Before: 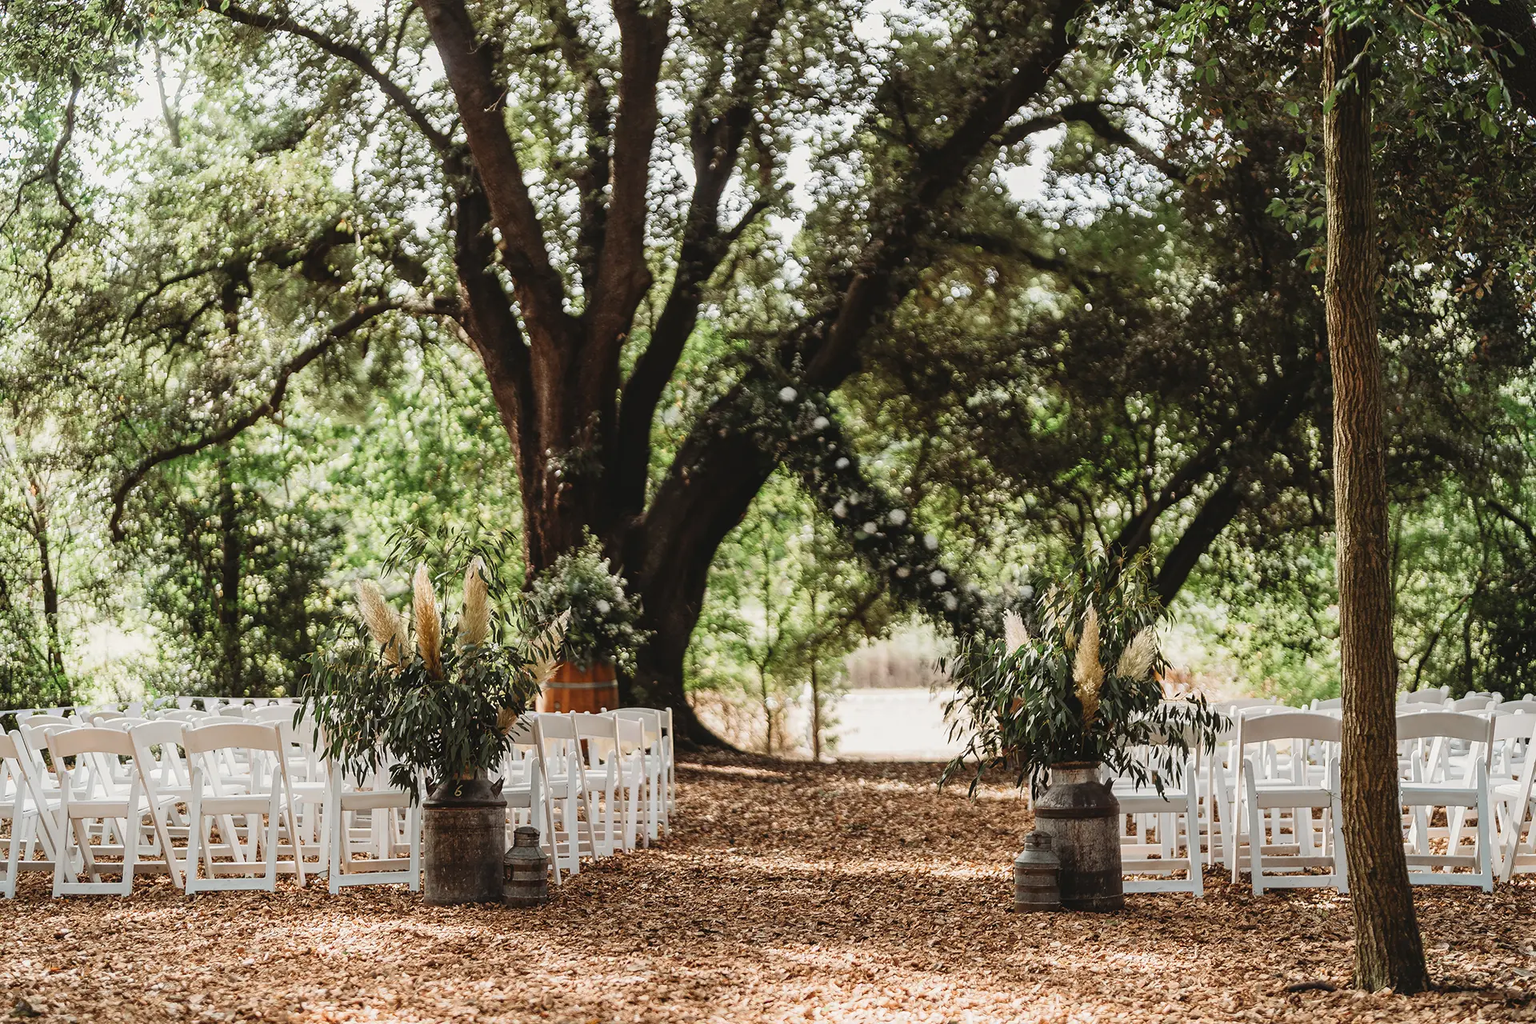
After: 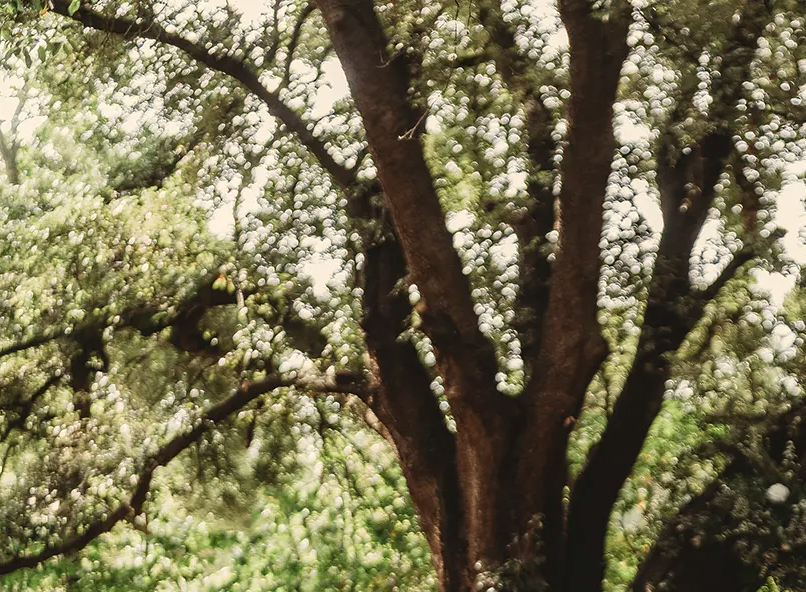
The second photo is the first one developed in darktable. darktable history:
crop and rotate: left 10.817%, top 0.062%, right 47.194%, bottom 53.626%
white balance: red 1.045, blue 0.932
